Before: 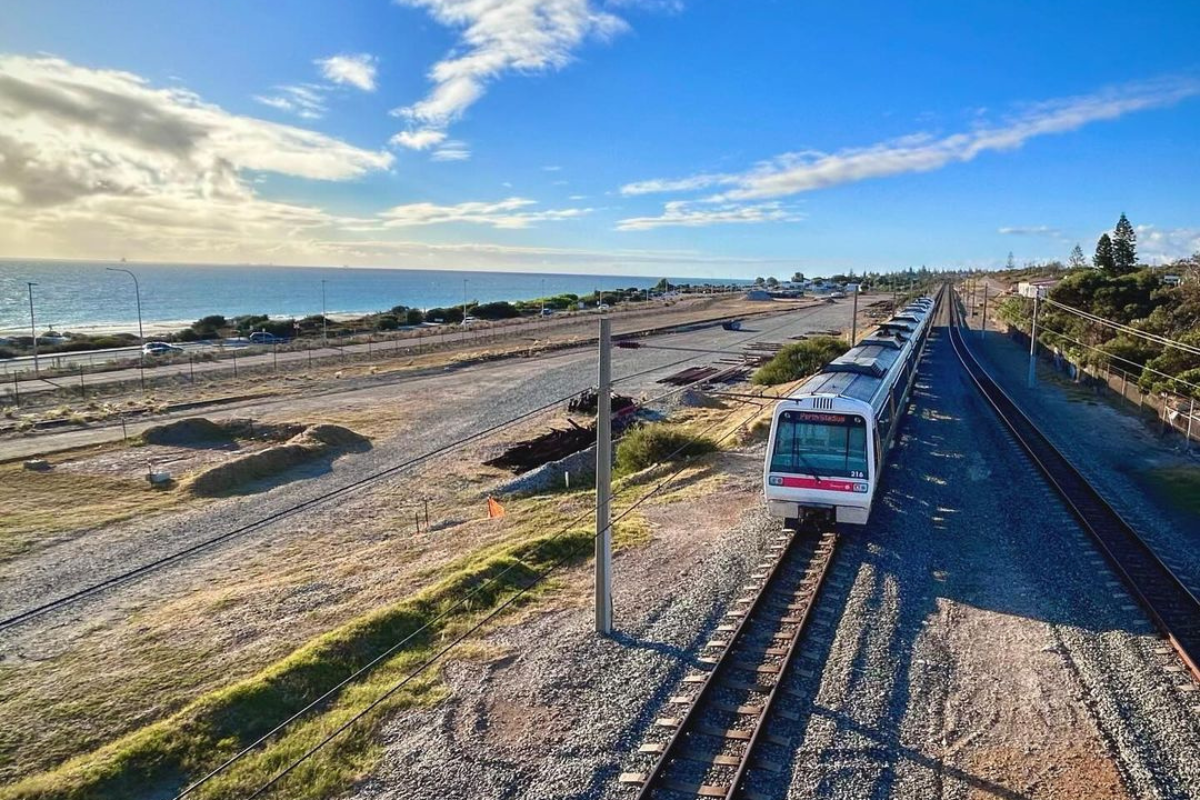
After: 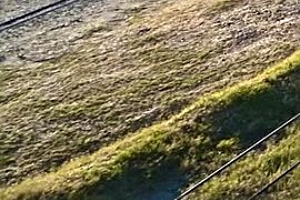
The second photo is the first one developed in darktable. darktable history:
sharpen: on, module defaults
crop: left 0%, top 74.933%, right 74.933%
